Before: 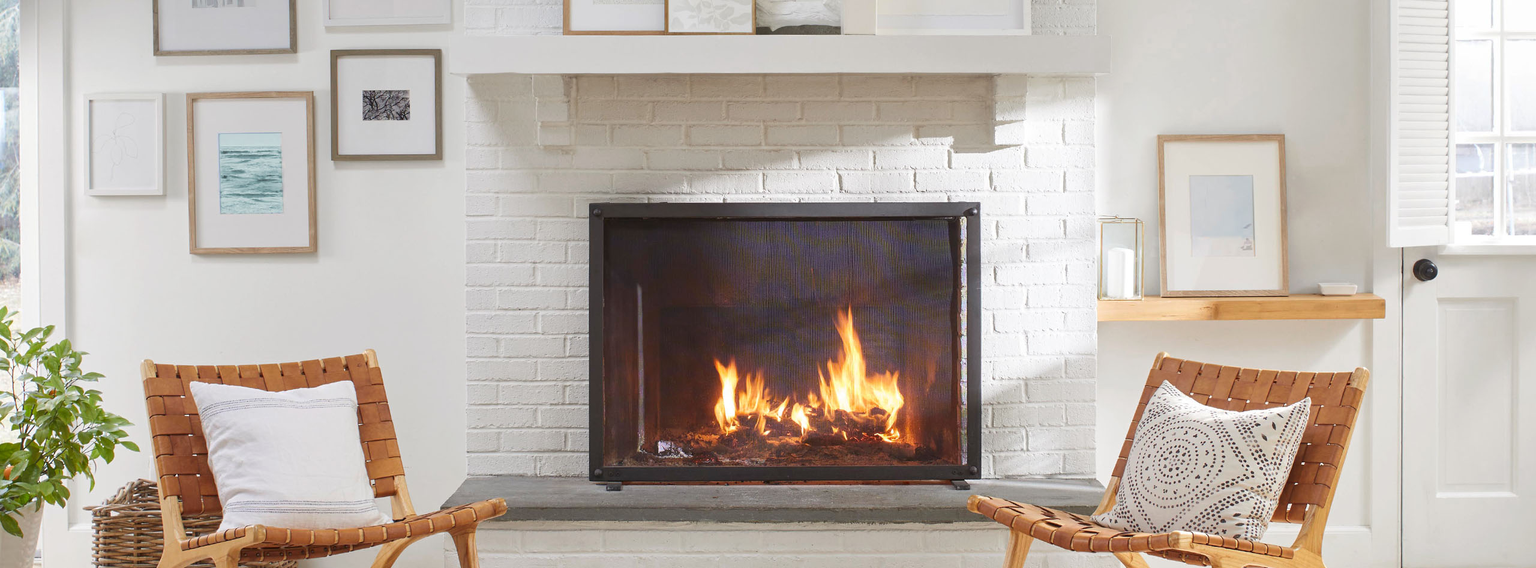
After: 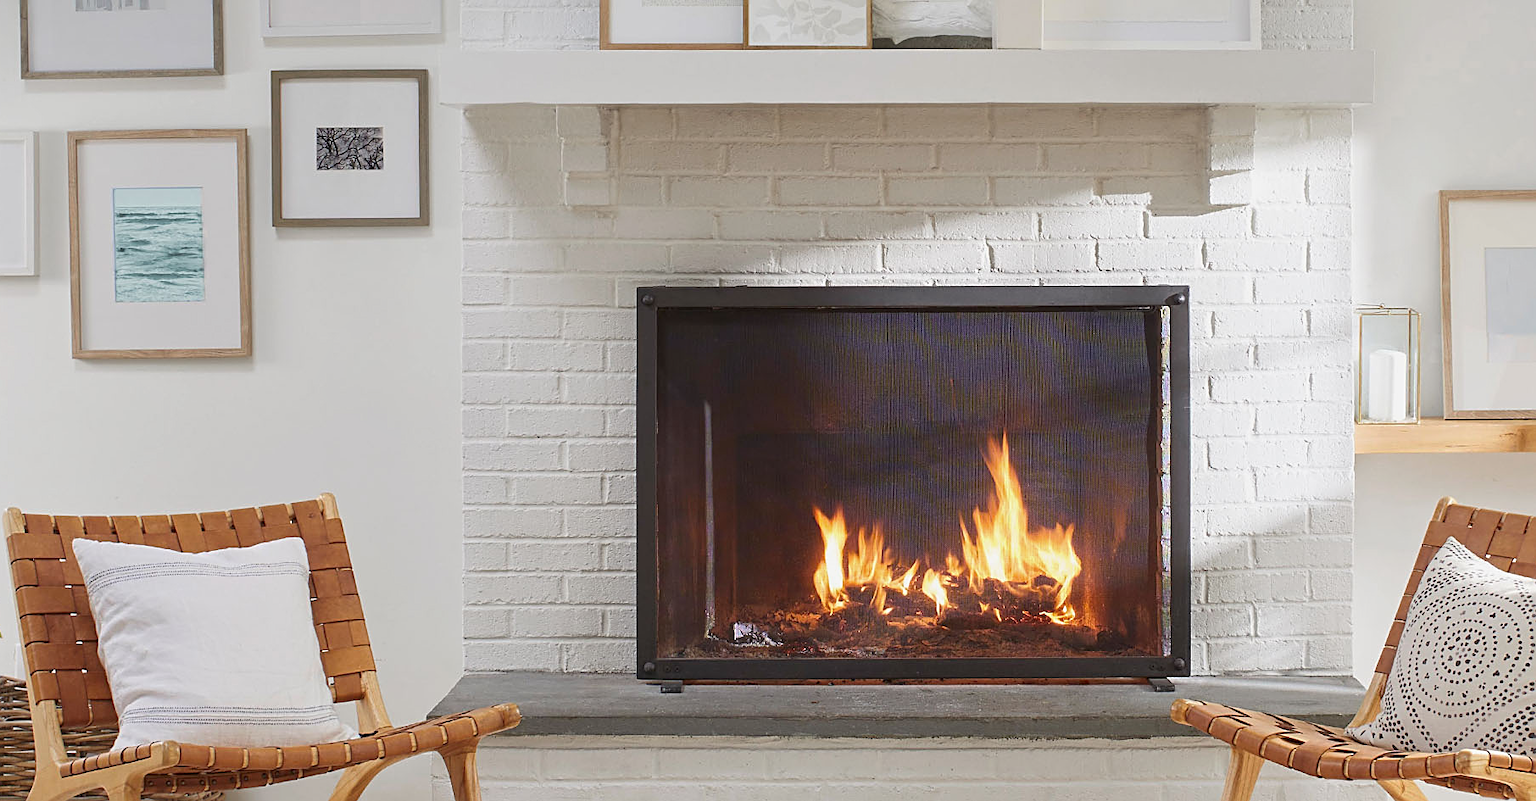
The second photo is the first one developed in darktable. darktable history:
crop and rotate: left 9.061%, right 20.142%
tone equalizer: on, module defaults
sharpen: on, module defaults
exposure: exposure -0.157 EV, compensate highlight preservation false
